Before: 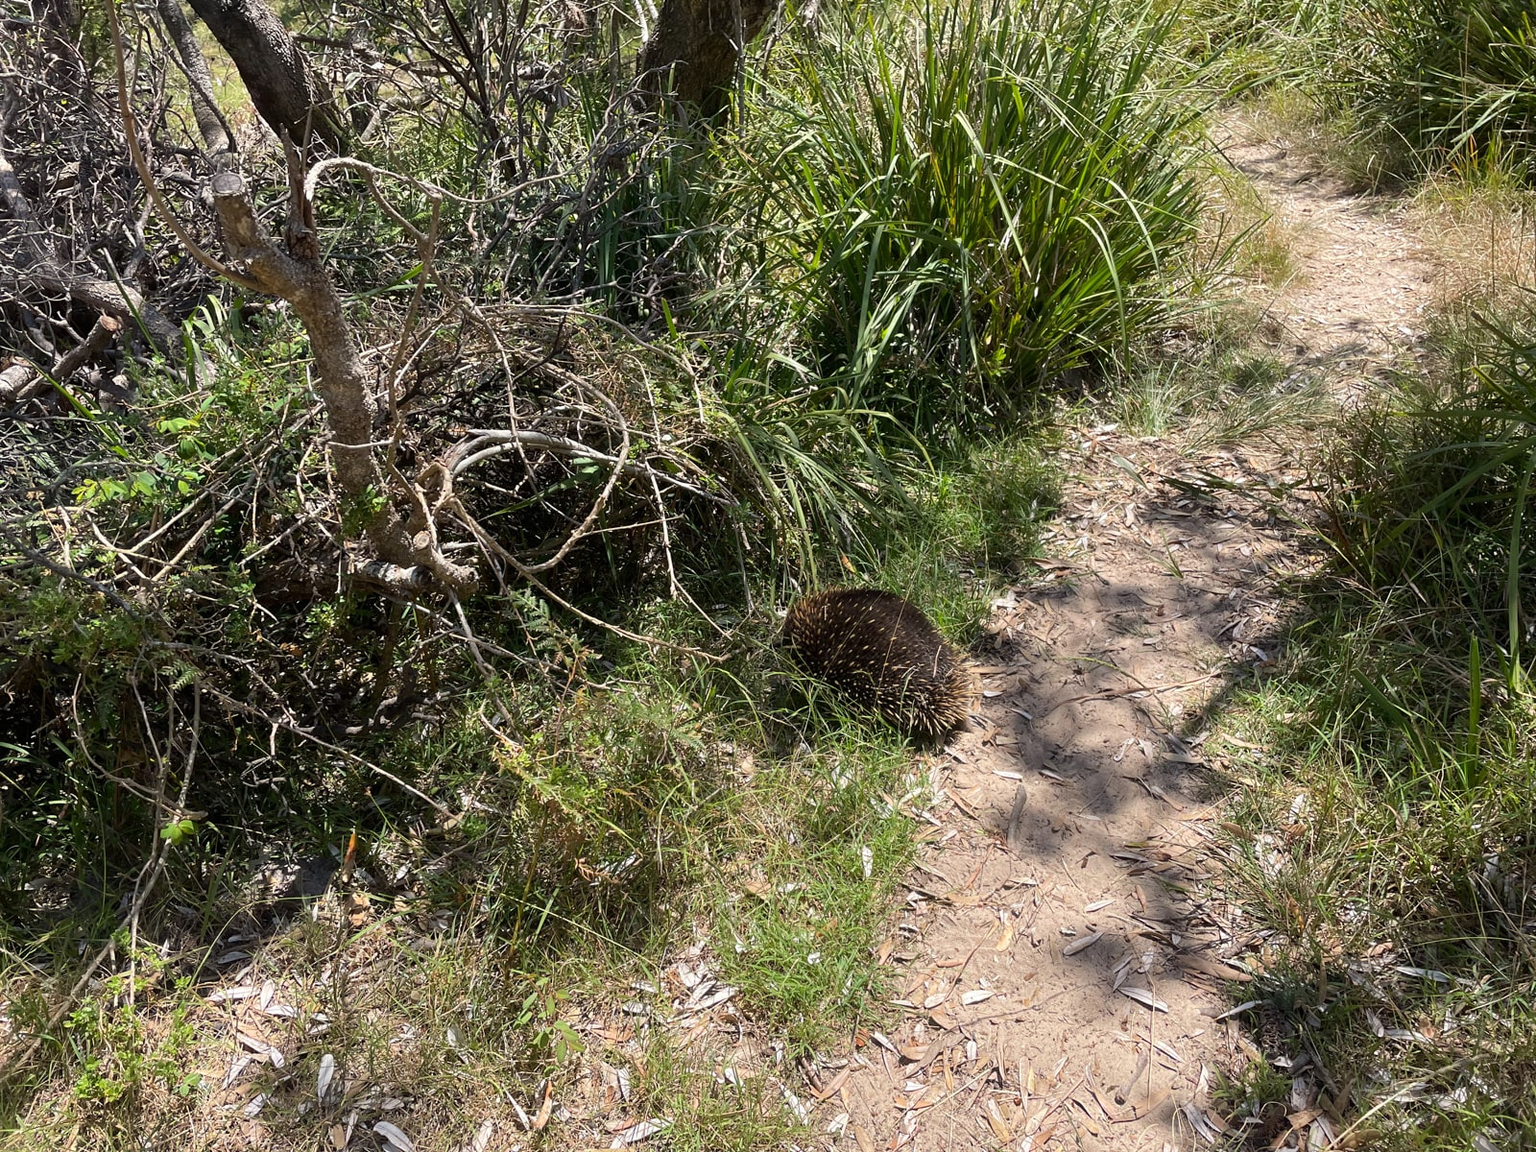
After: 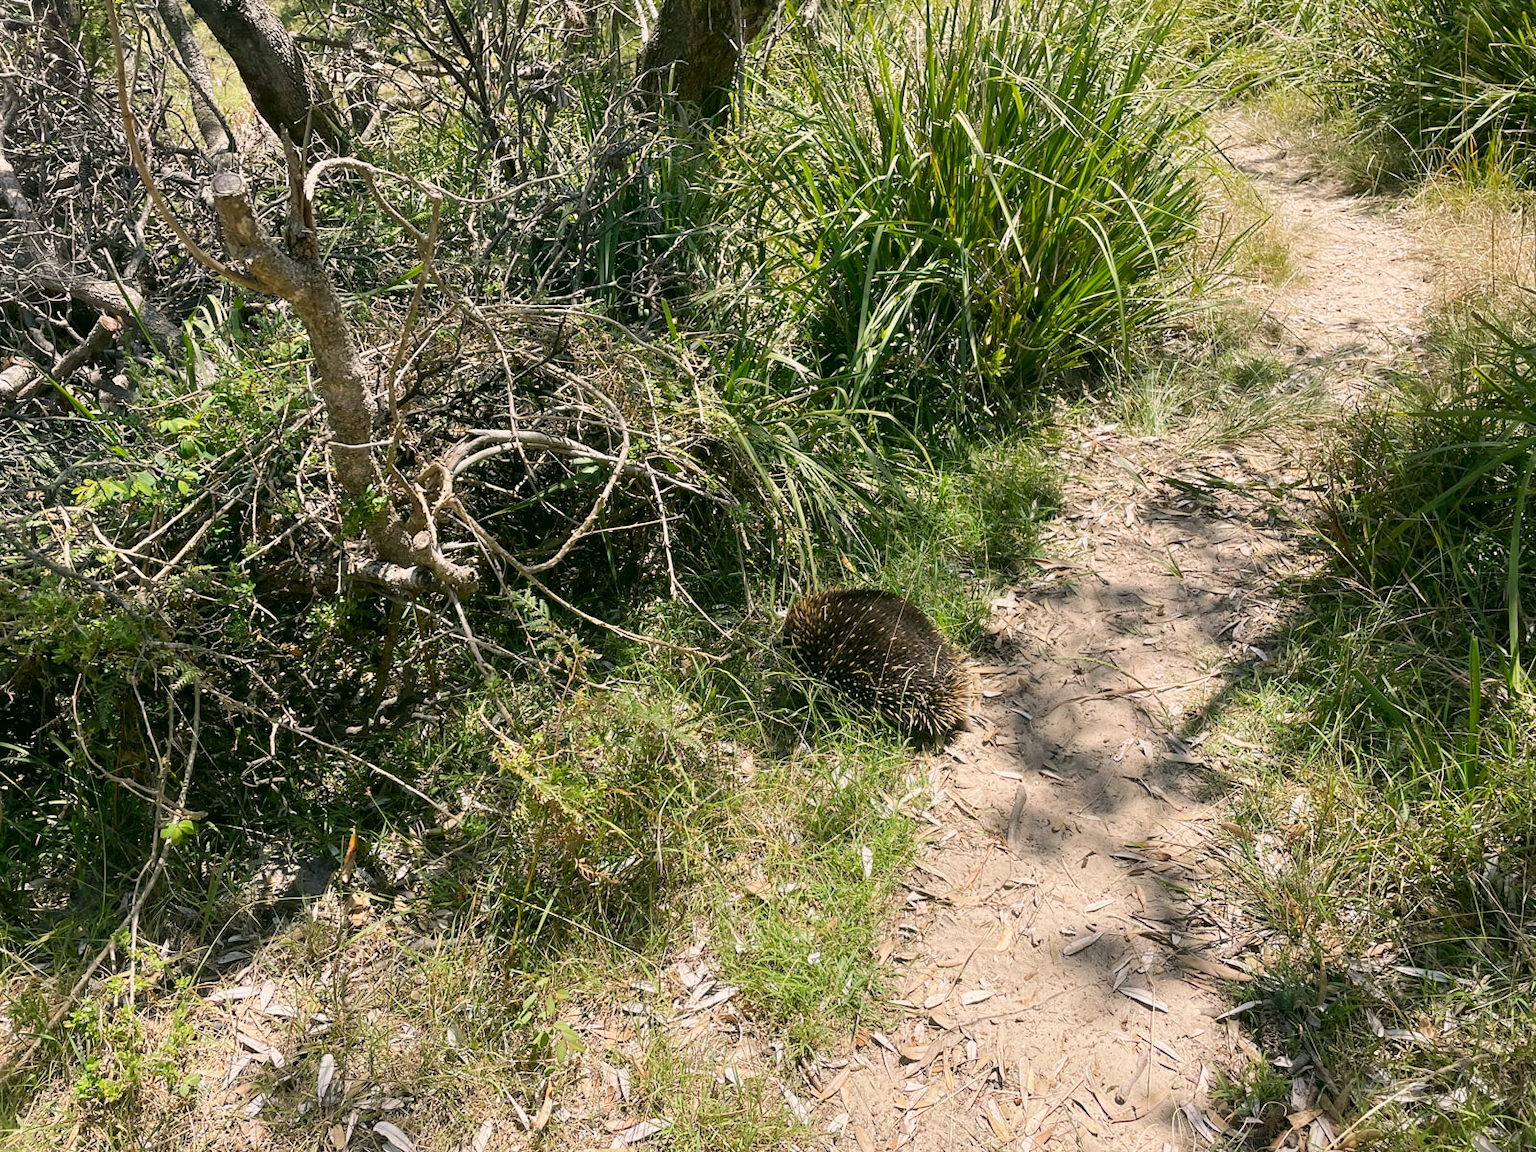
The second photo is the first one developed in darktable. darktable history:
exposure: exposure -0.242 EV, compensate highlight preservation false
base curve: curves: ch0 [(0, 0) (0.204, 0.334) (0.55, 0.733) (1, 1)], preserve colors none
color correction: highlights a* 4.02, highlights b* 4.98, shadows a* -7.55, shadows b* 4.98
